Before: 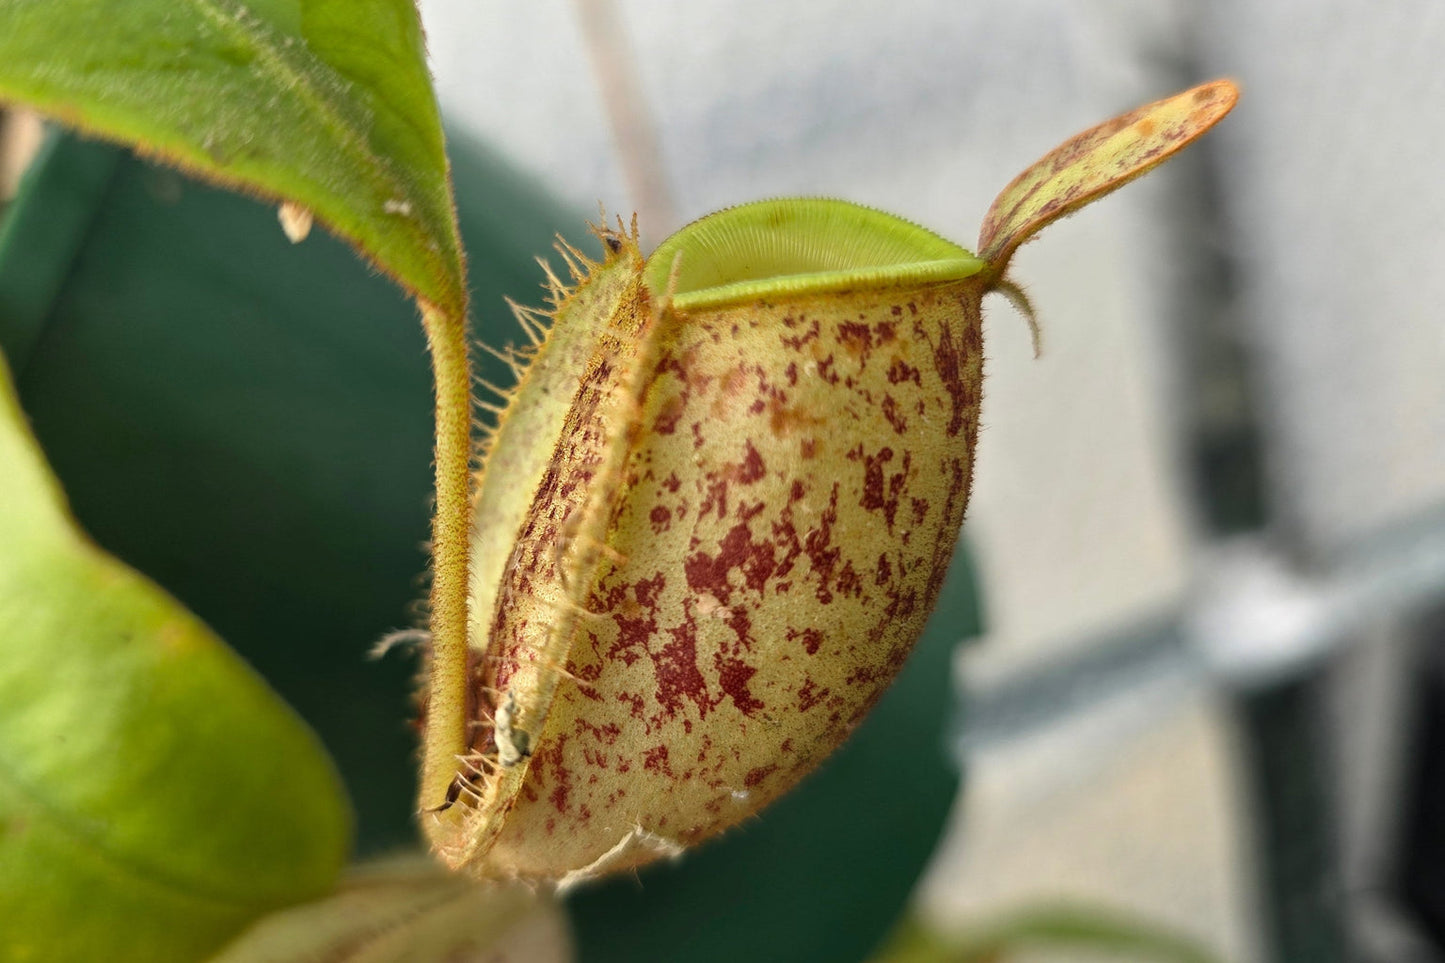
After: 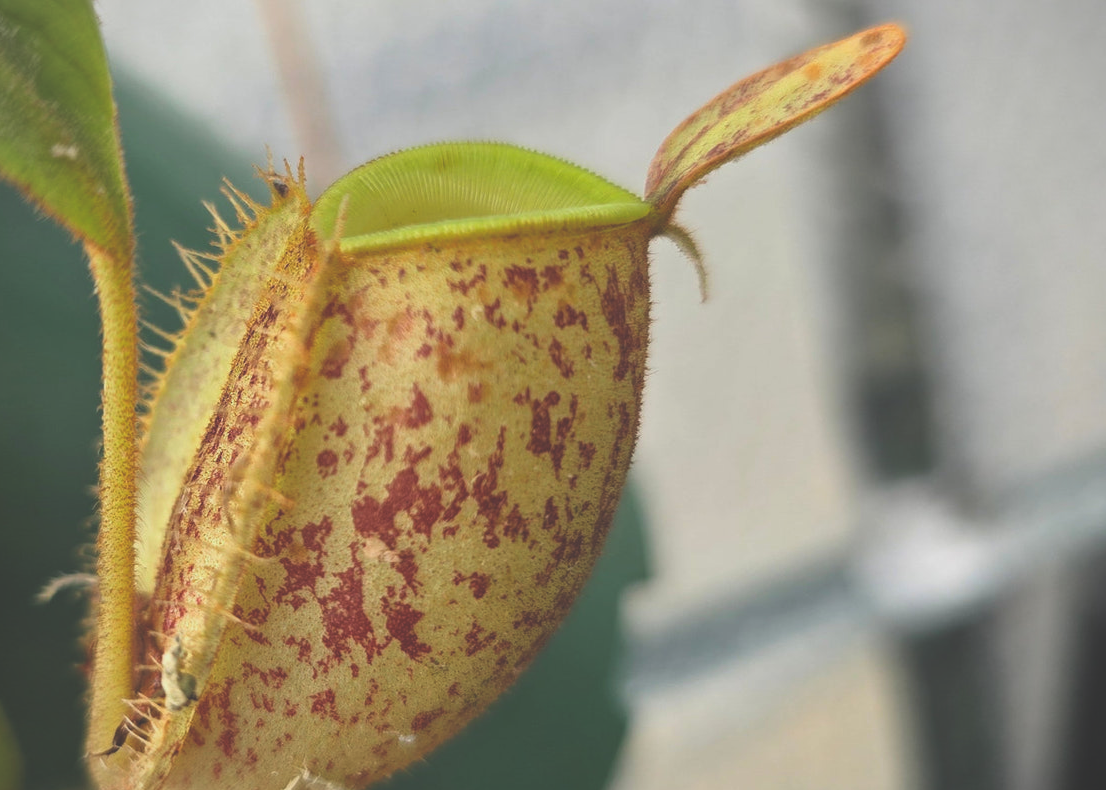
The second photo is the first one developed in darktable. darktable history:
contrast brightness saturation: contrast -0.1, brightness 0.05, saturation 0.08
crop: left 23.095%, top 5.827%, bottom 11.854%
vignetting: fall-off start 91.19%
exposure: black level correction -0.025, exposure -0.117 EV, compensate highlight preservation false
